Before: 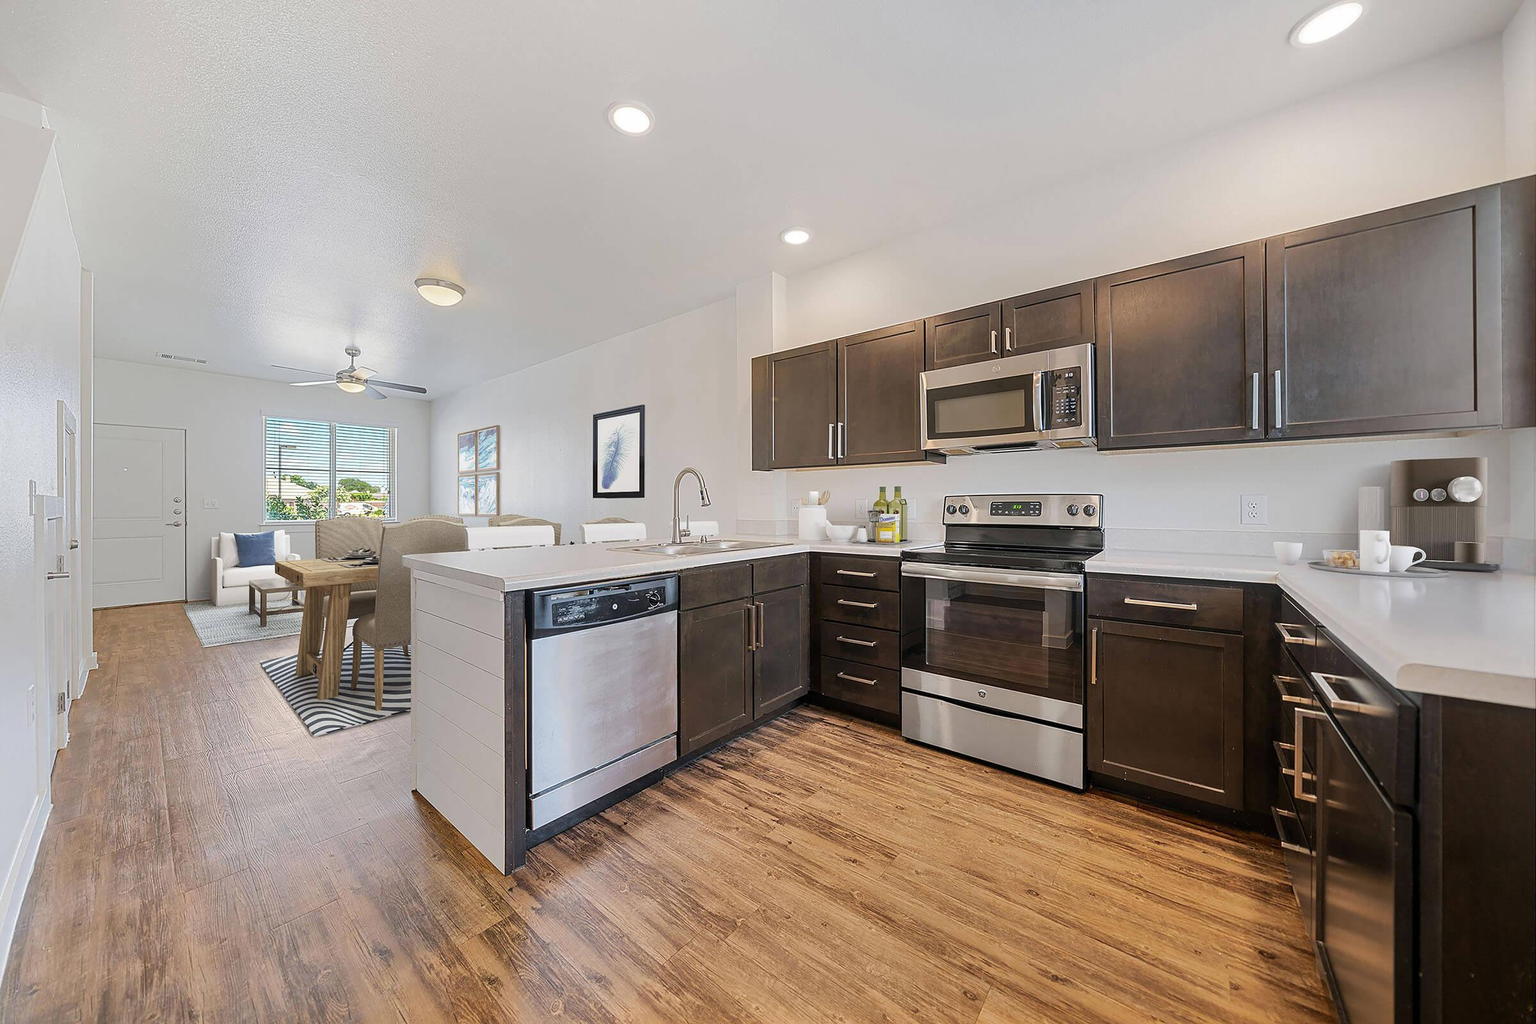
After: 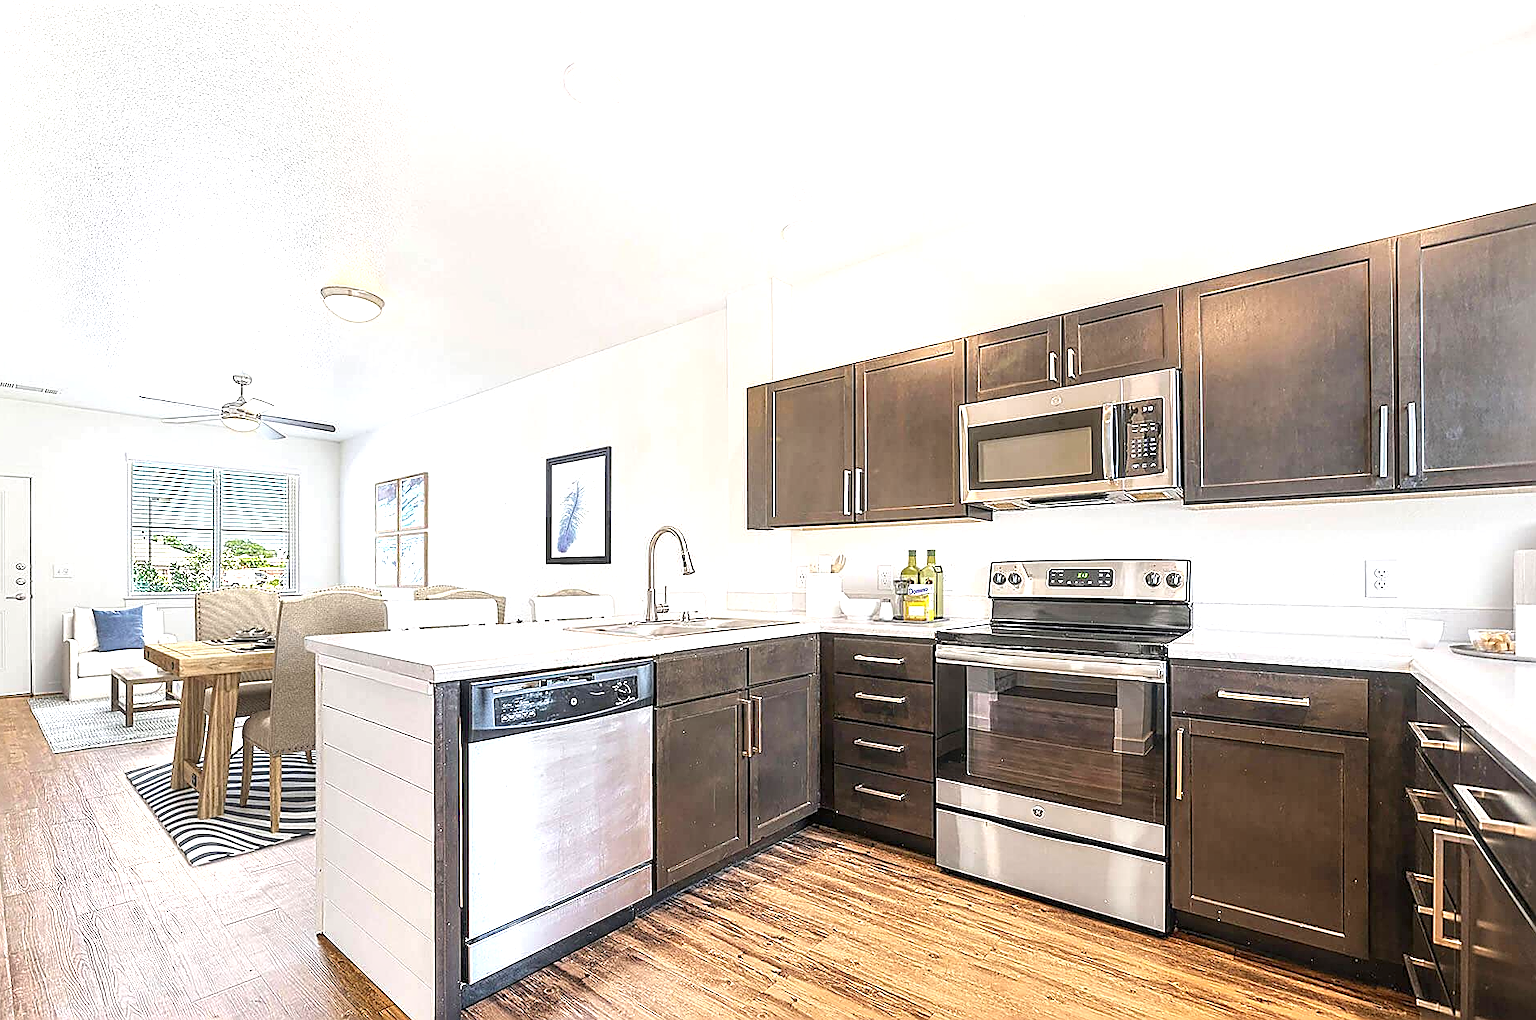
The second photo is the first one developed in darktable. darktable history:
exposure: black level correction 0, exposure 1.102 EV, compensate highlight preservation false
sharpen: amount 0.907
crop and rotate: left 10.539%, top 5.106%, right 10.359%, bottom 16.062%
local contrast: on, module defaults
